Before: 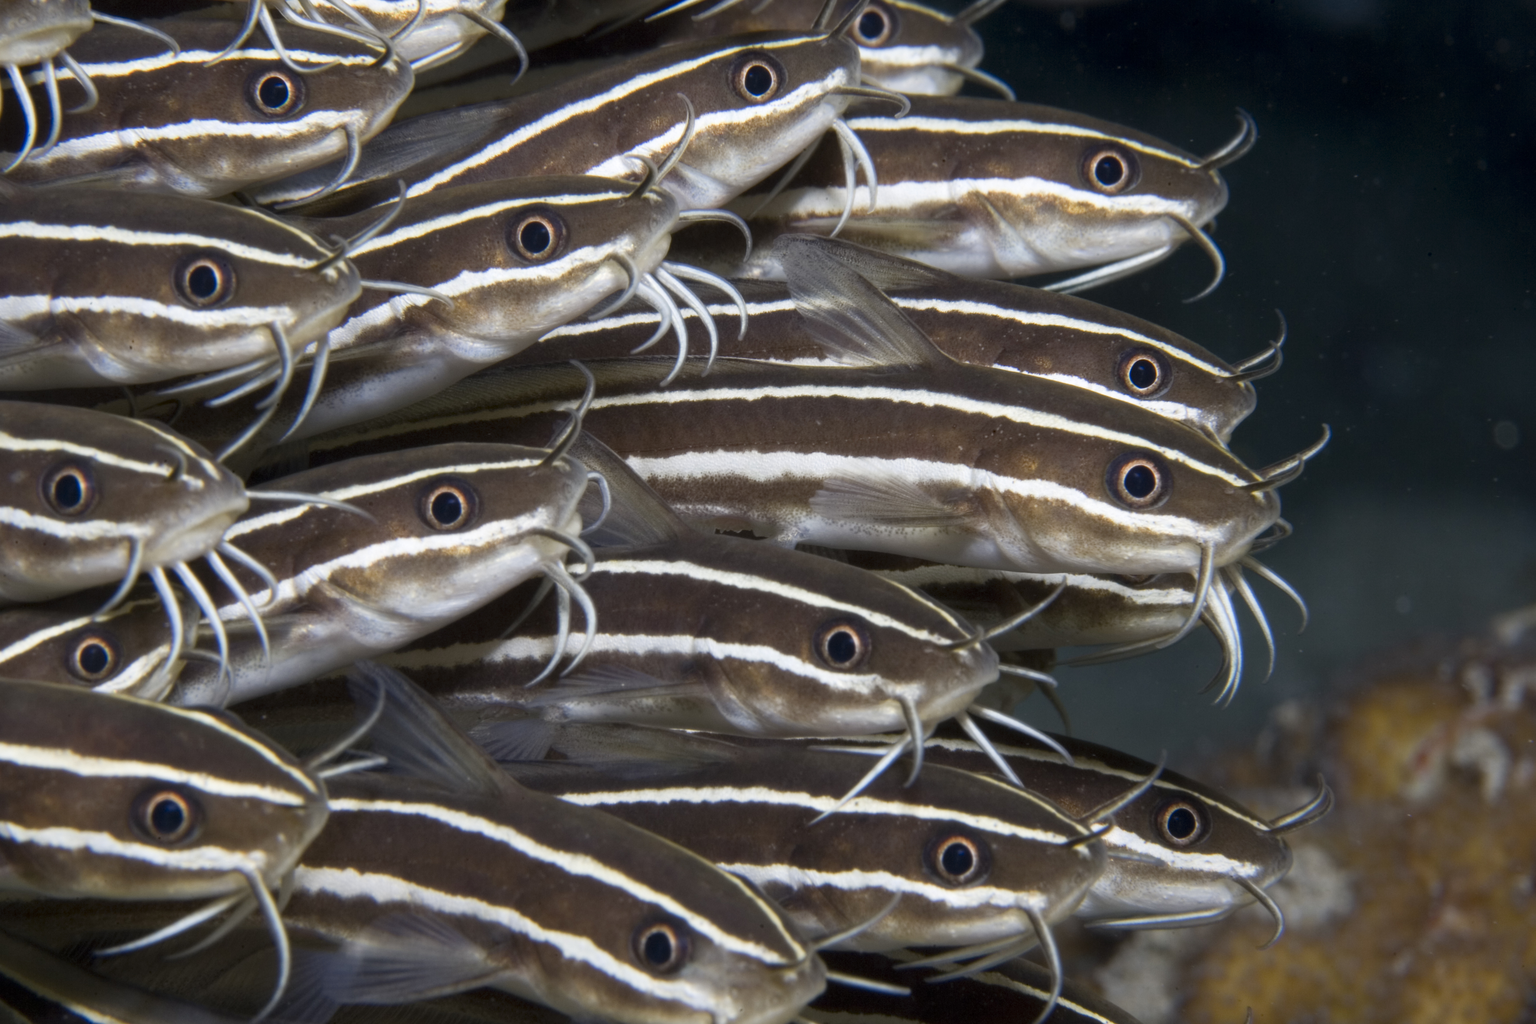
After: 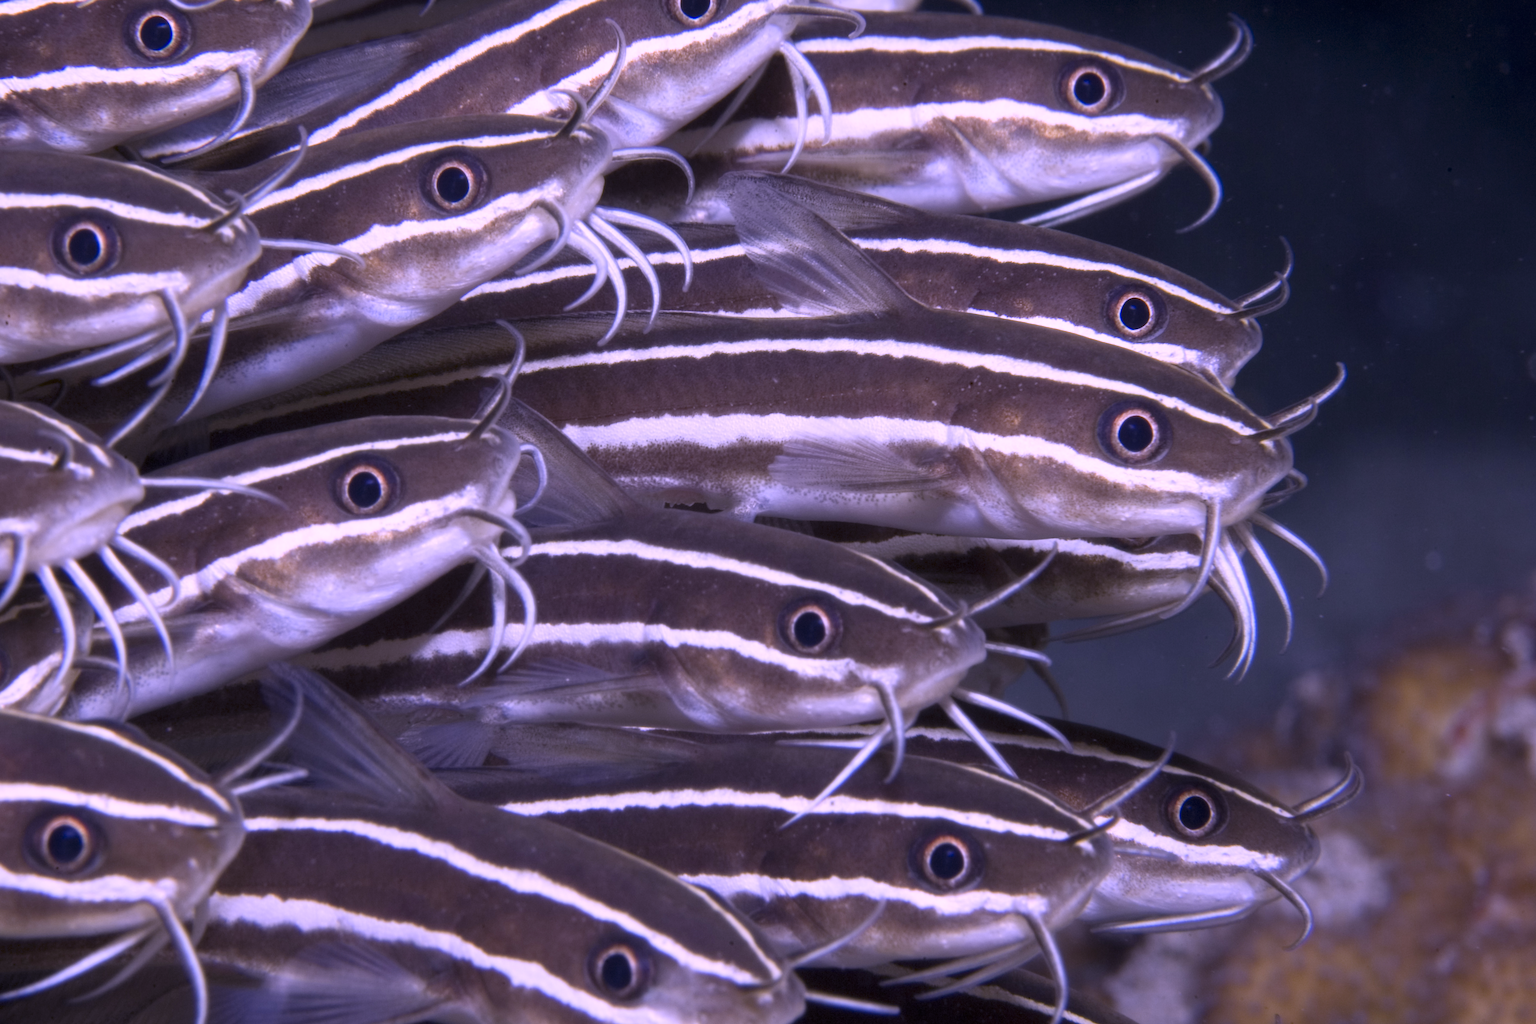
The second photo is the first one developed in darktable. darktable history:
color calibration: output R [1.107, -0.012, -0.003, 0], output B [0, 0, 1.308, 0], illuminant custom, x 0.389, y 0.387, temperature 3838.64 K
crop and rotate: angle 1.96°, left 5.673%, top 5.673%
